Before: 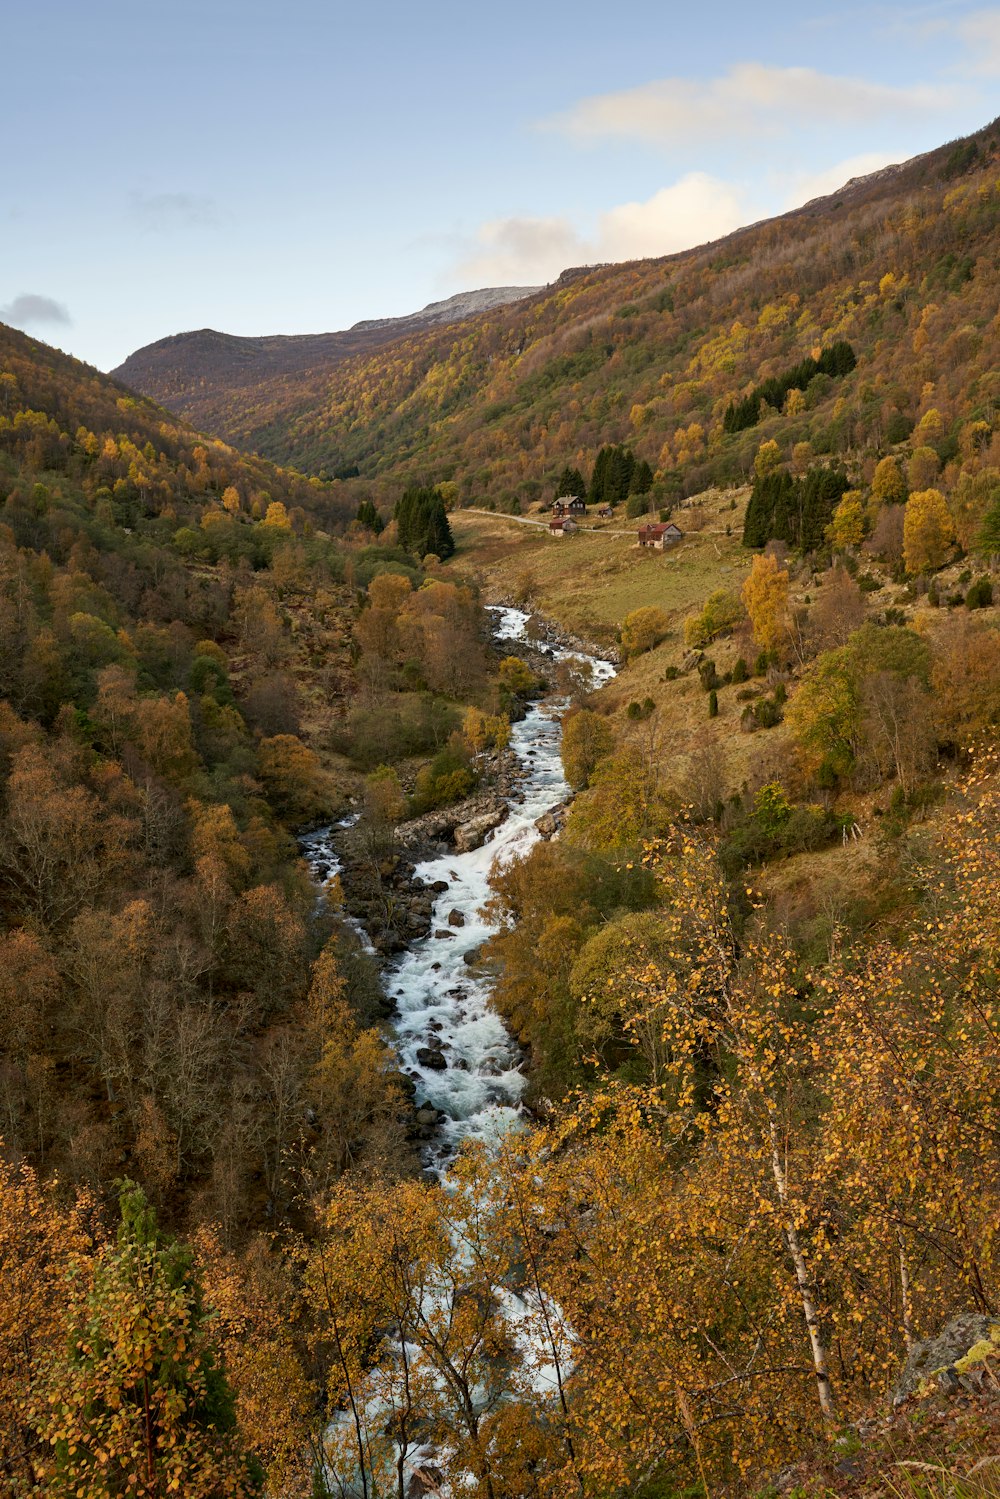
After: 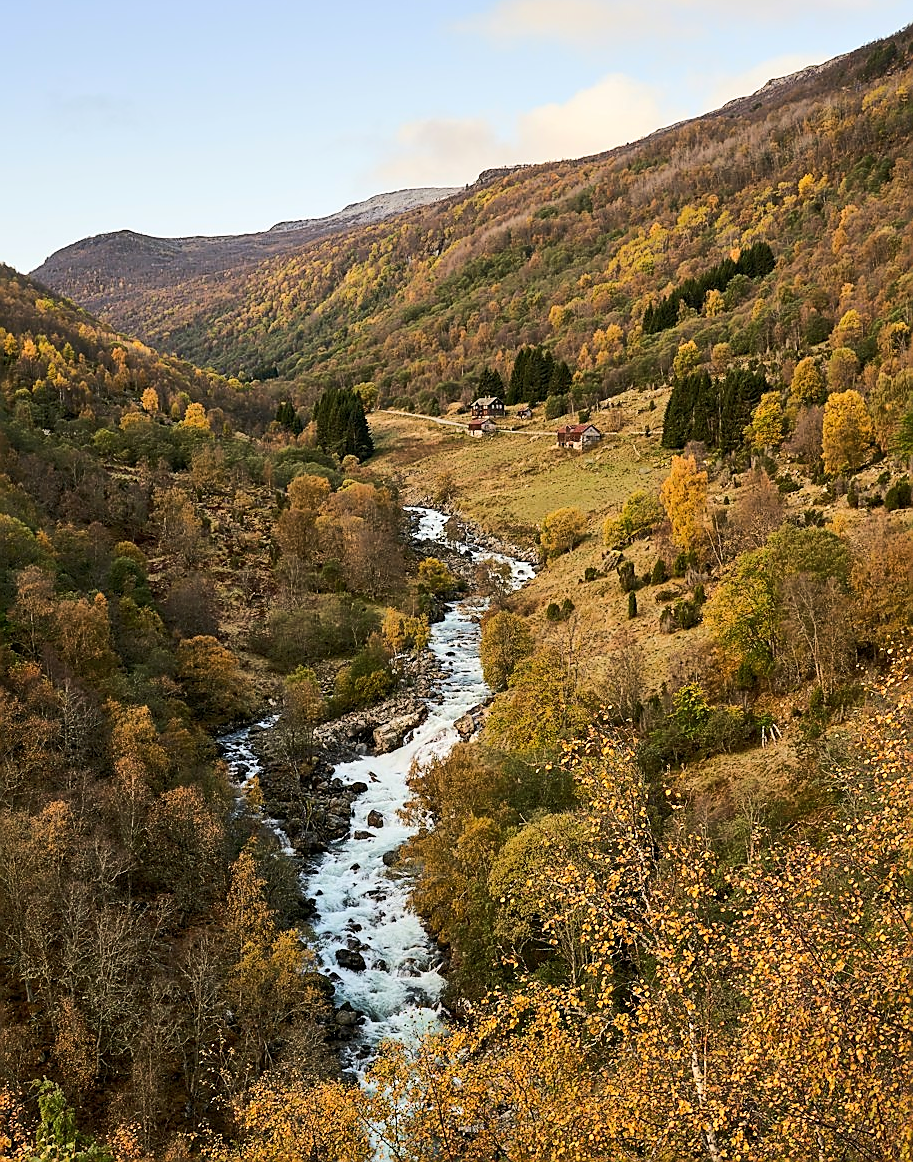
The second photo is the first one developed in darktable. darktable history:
sharpen: radius 1.4, amount 1.25, threshold 0.7
crop: left 8.155%, top 6.611%, bottom 15.385%
rgb curve: curves: ch0 [(0, 0) (0.284, 0.292) (0.505, 0.644) (1, 1)]; ch1 [(0, 0) (0.284, 0.292) (0.505, 0.644) (1, 1)]; ch2 [(0, 0) (0.284, 0.292) (0.505, 0.644) (1, 1)], compensate middle gray true
